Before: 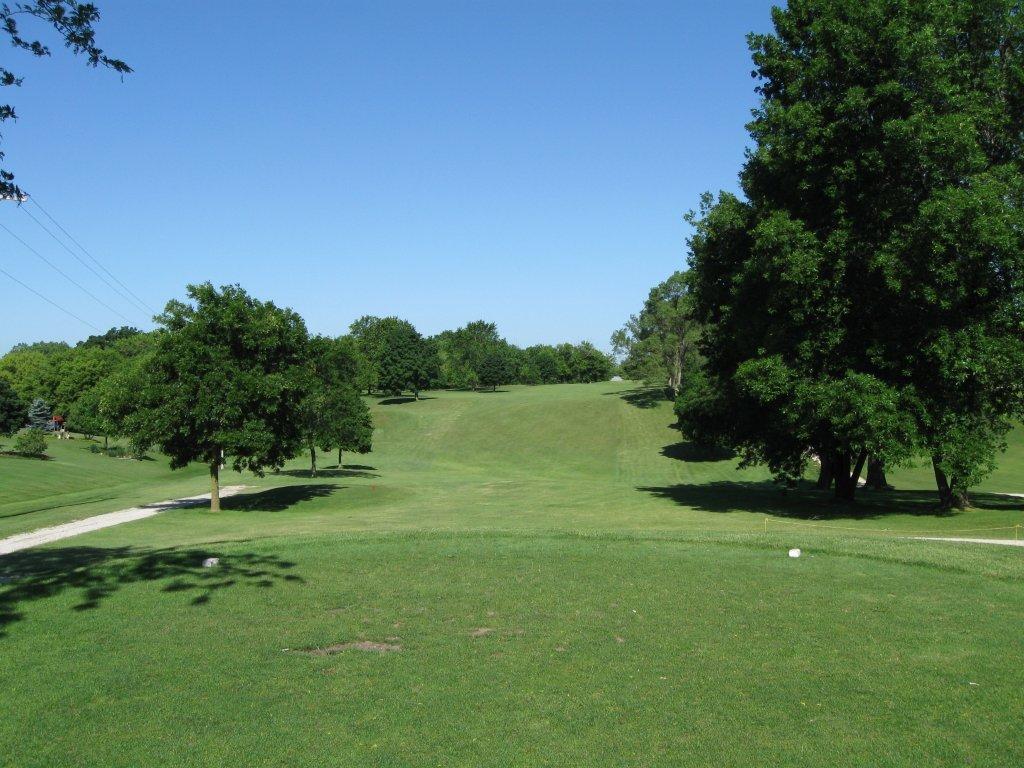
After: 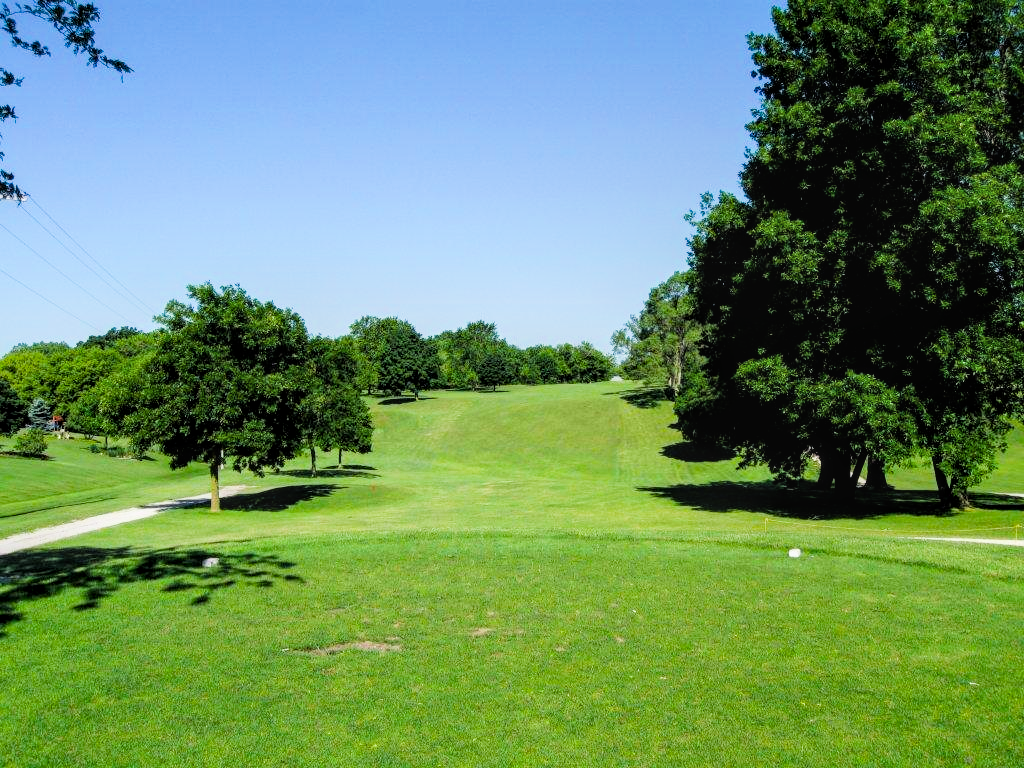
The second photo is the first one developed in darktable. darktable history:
local contrast: on, module defaults
color balance rgb: perceptual saturation grading › global saturation 30%, global vibrance 20%
exposure: black level correction 0, exposure 0.8 EV, compensate highlight preservation false
filmic rgb: black relative exposure -5 EV, hardness 2.88, contrast 1.3, highlights saturation mix -30%
